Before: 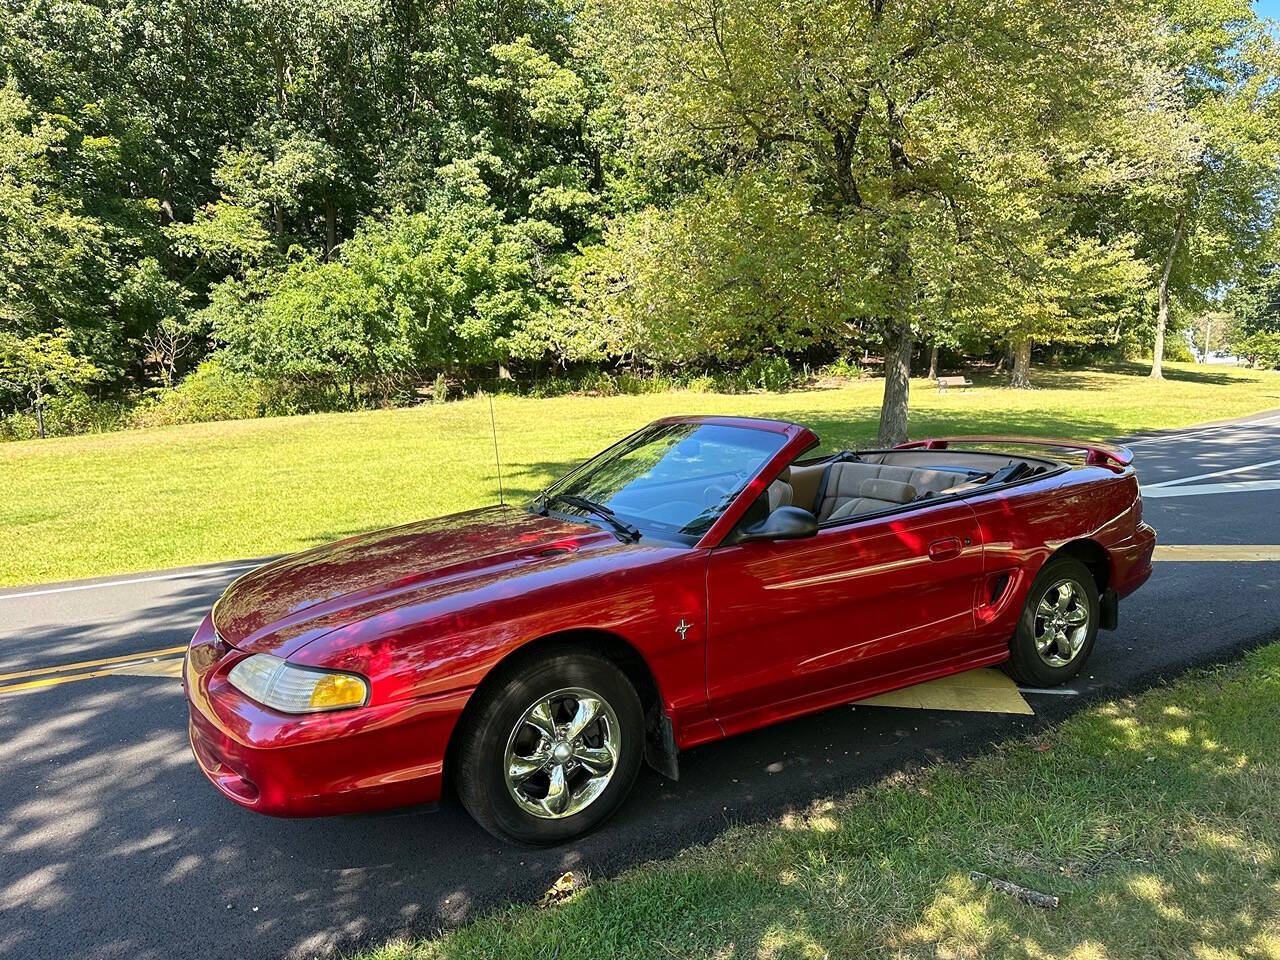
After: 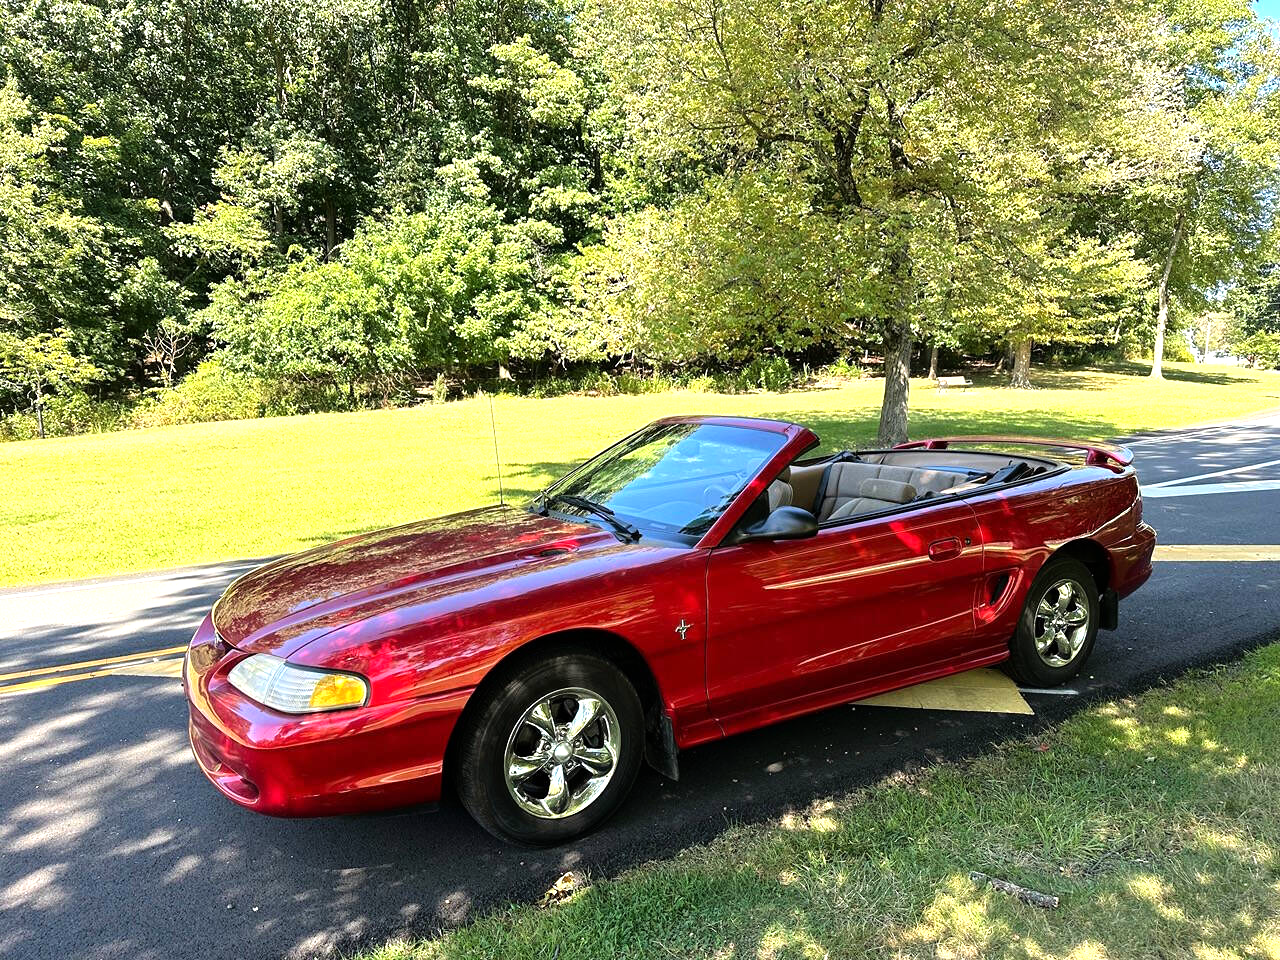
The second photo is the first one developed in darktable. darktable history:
tone equalizer: -8 EV -0.781 EV, -7 EV -0.71 EV, -6 EV -0.601 EV, -5 EV -0.421 EV, -3 EV 0.384 EV, -2 EV 0.6 EV, -1 EV 0.693 EV, +0 EV 0.751 EV
